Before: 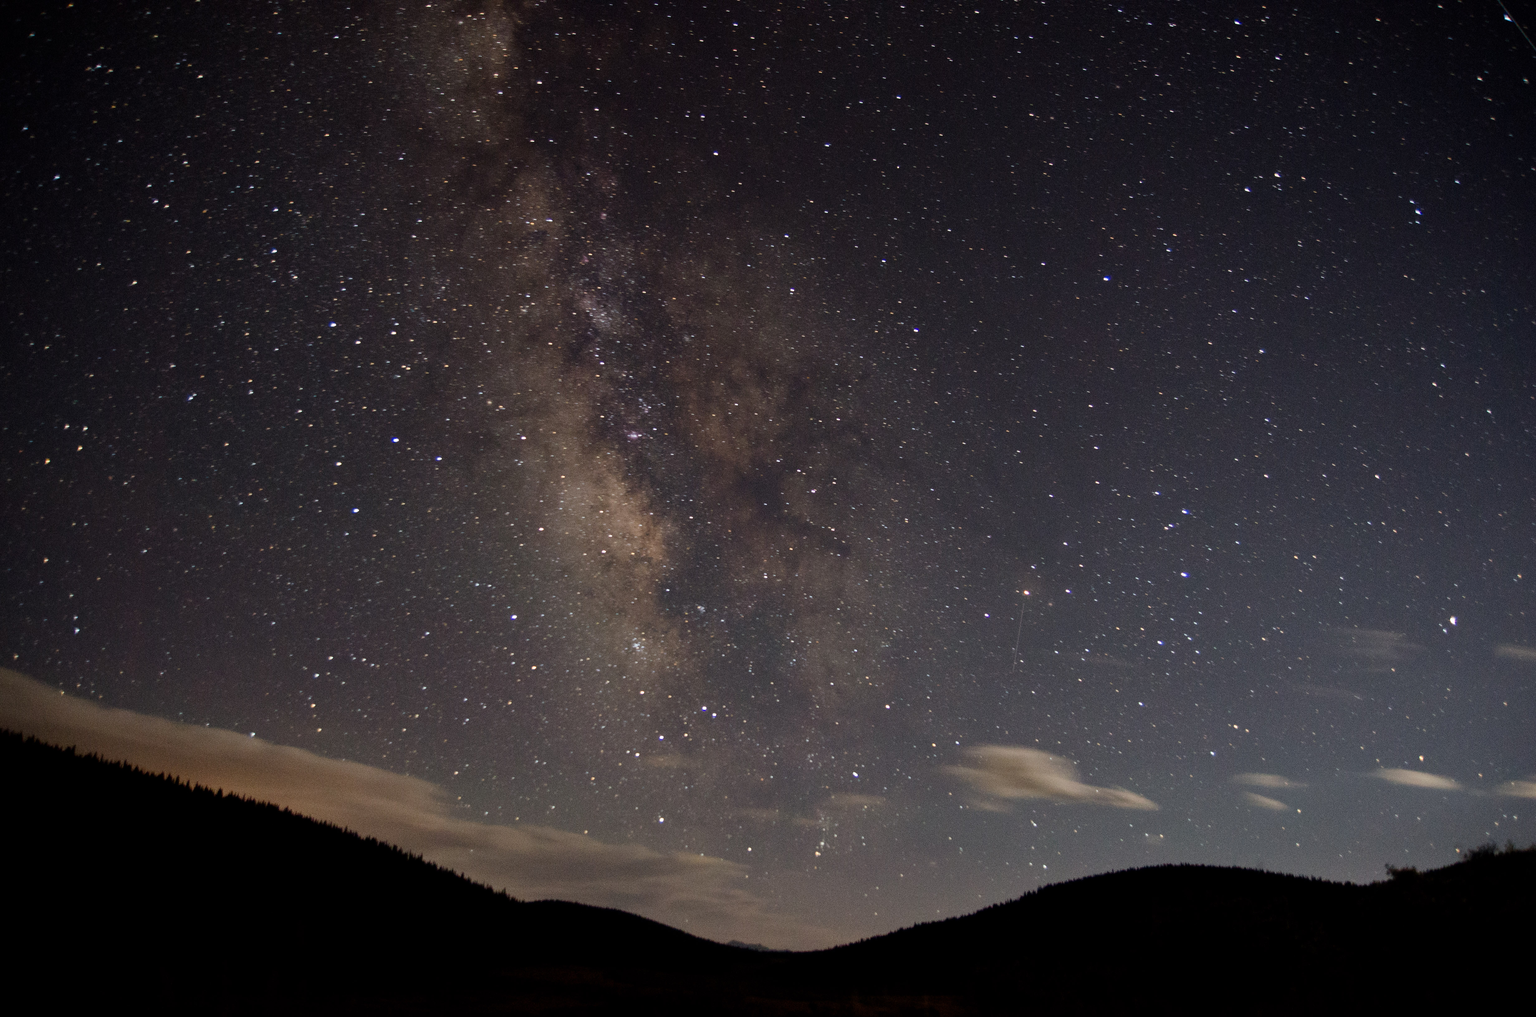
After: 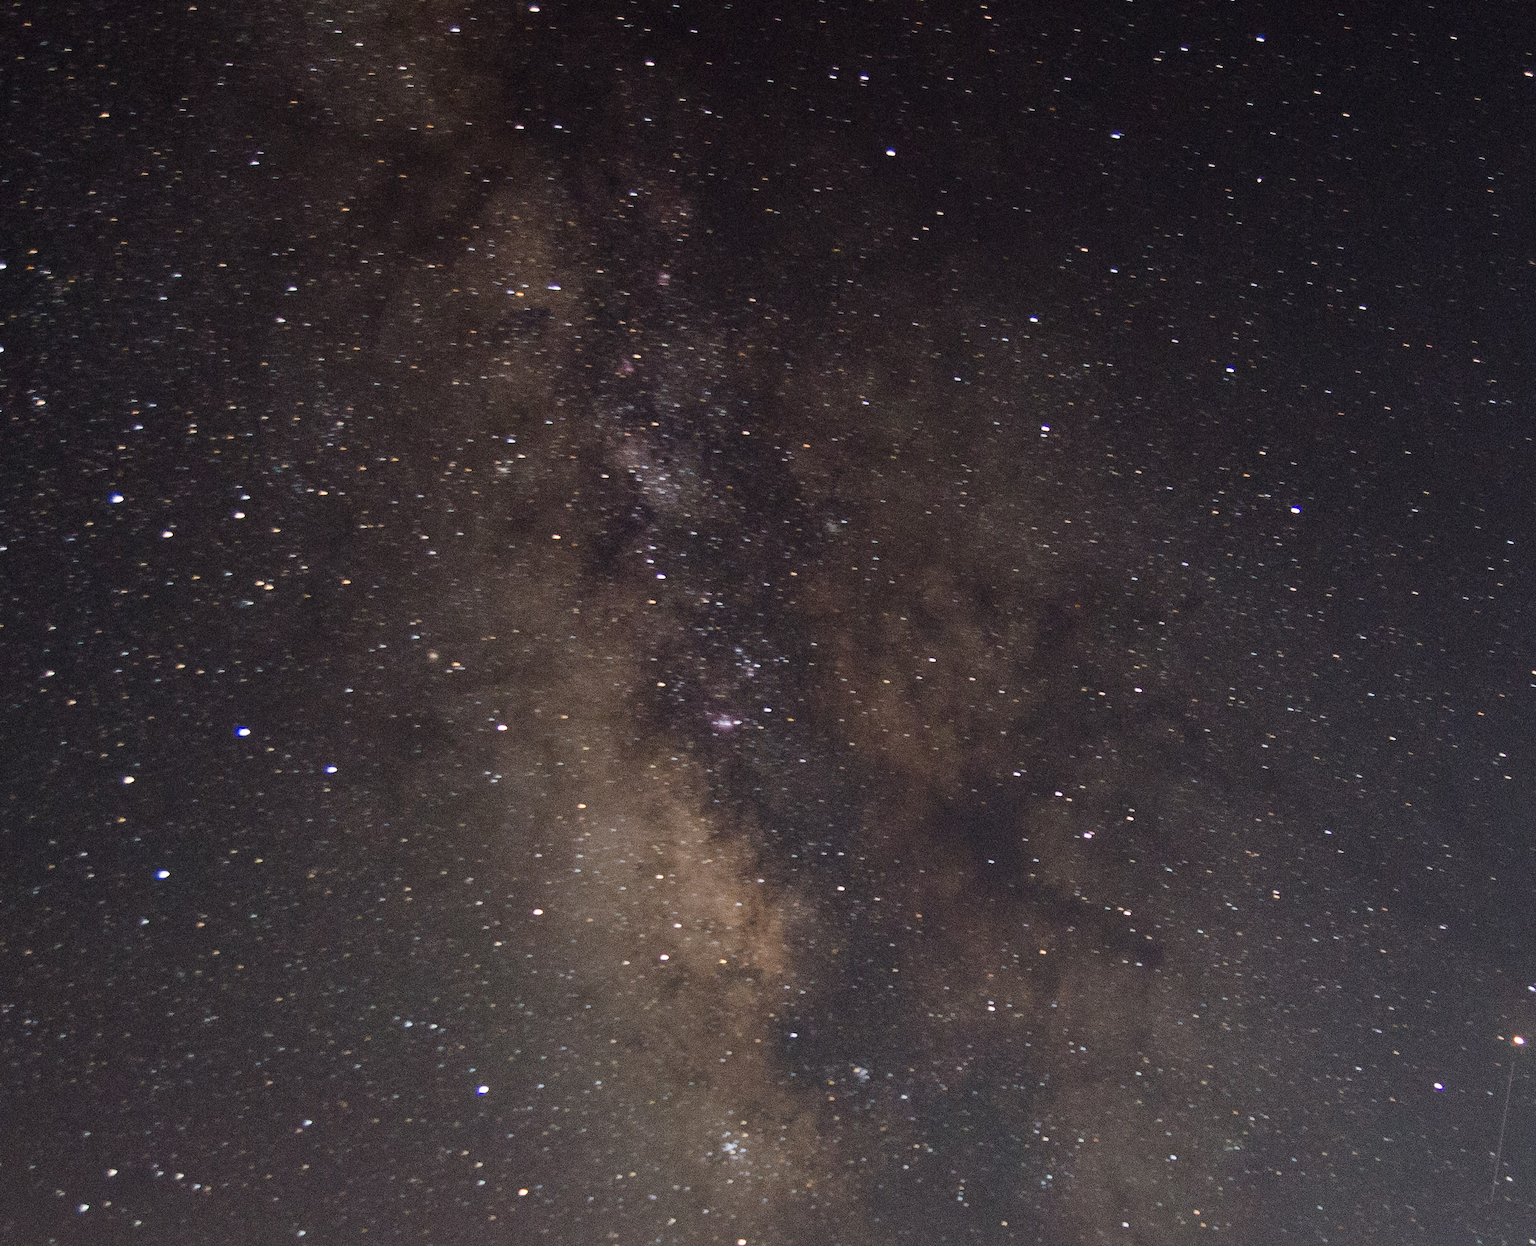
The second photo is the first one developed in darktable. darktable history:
crop: left 17.92%, top 7.699%, right 32.601%, bottom 31.661%
